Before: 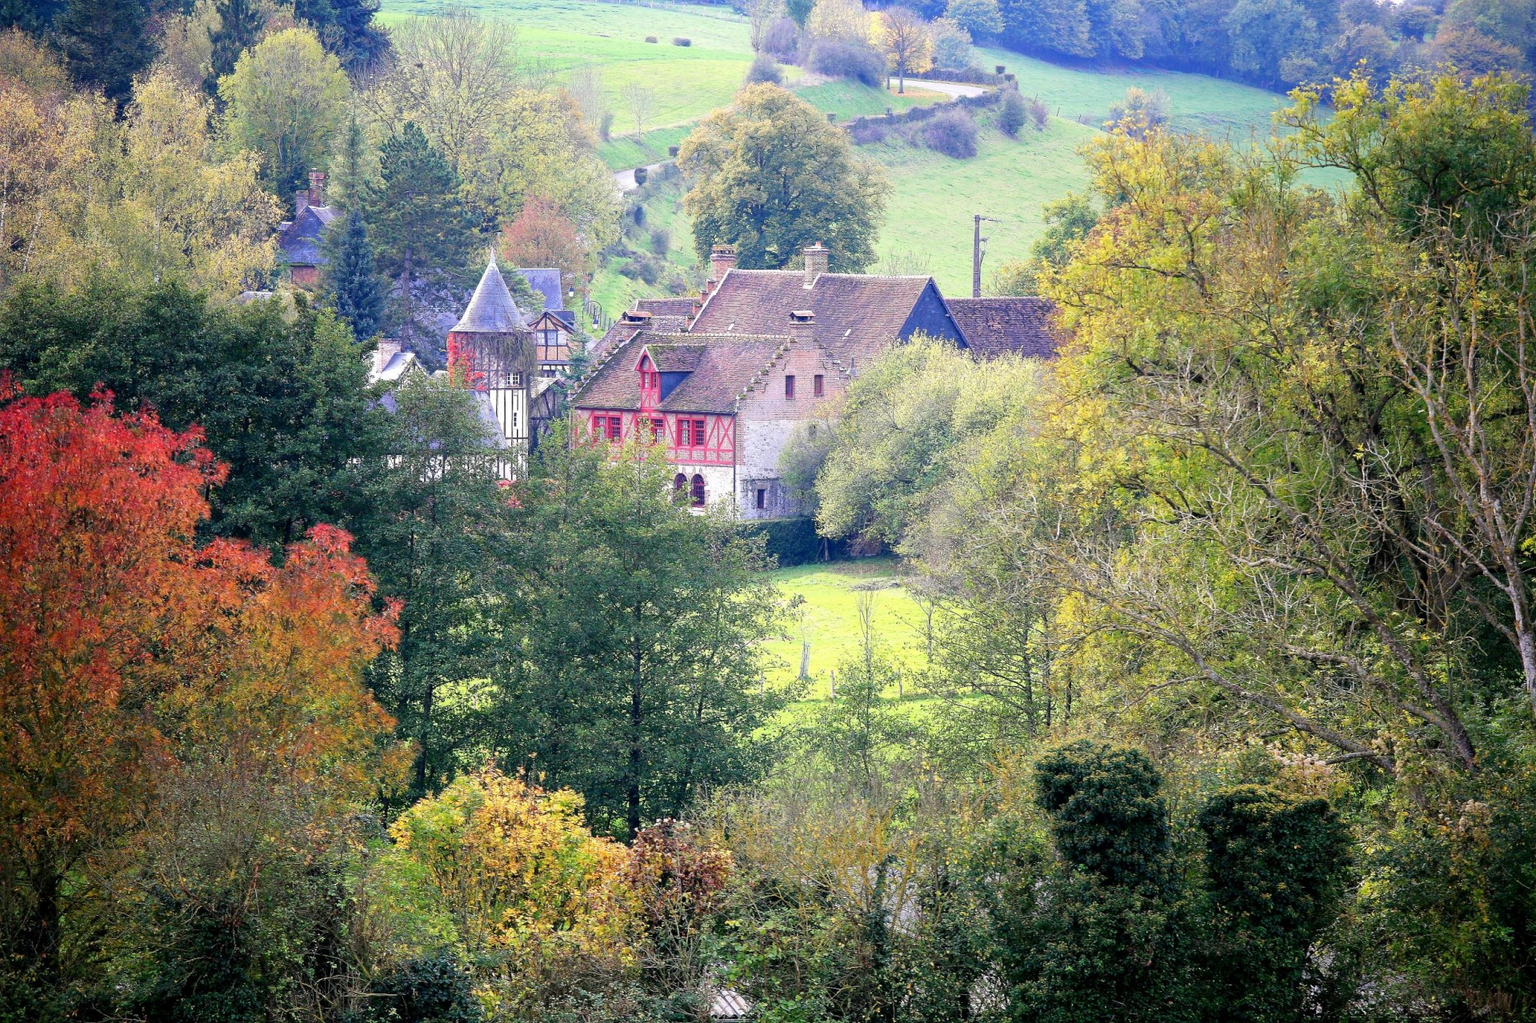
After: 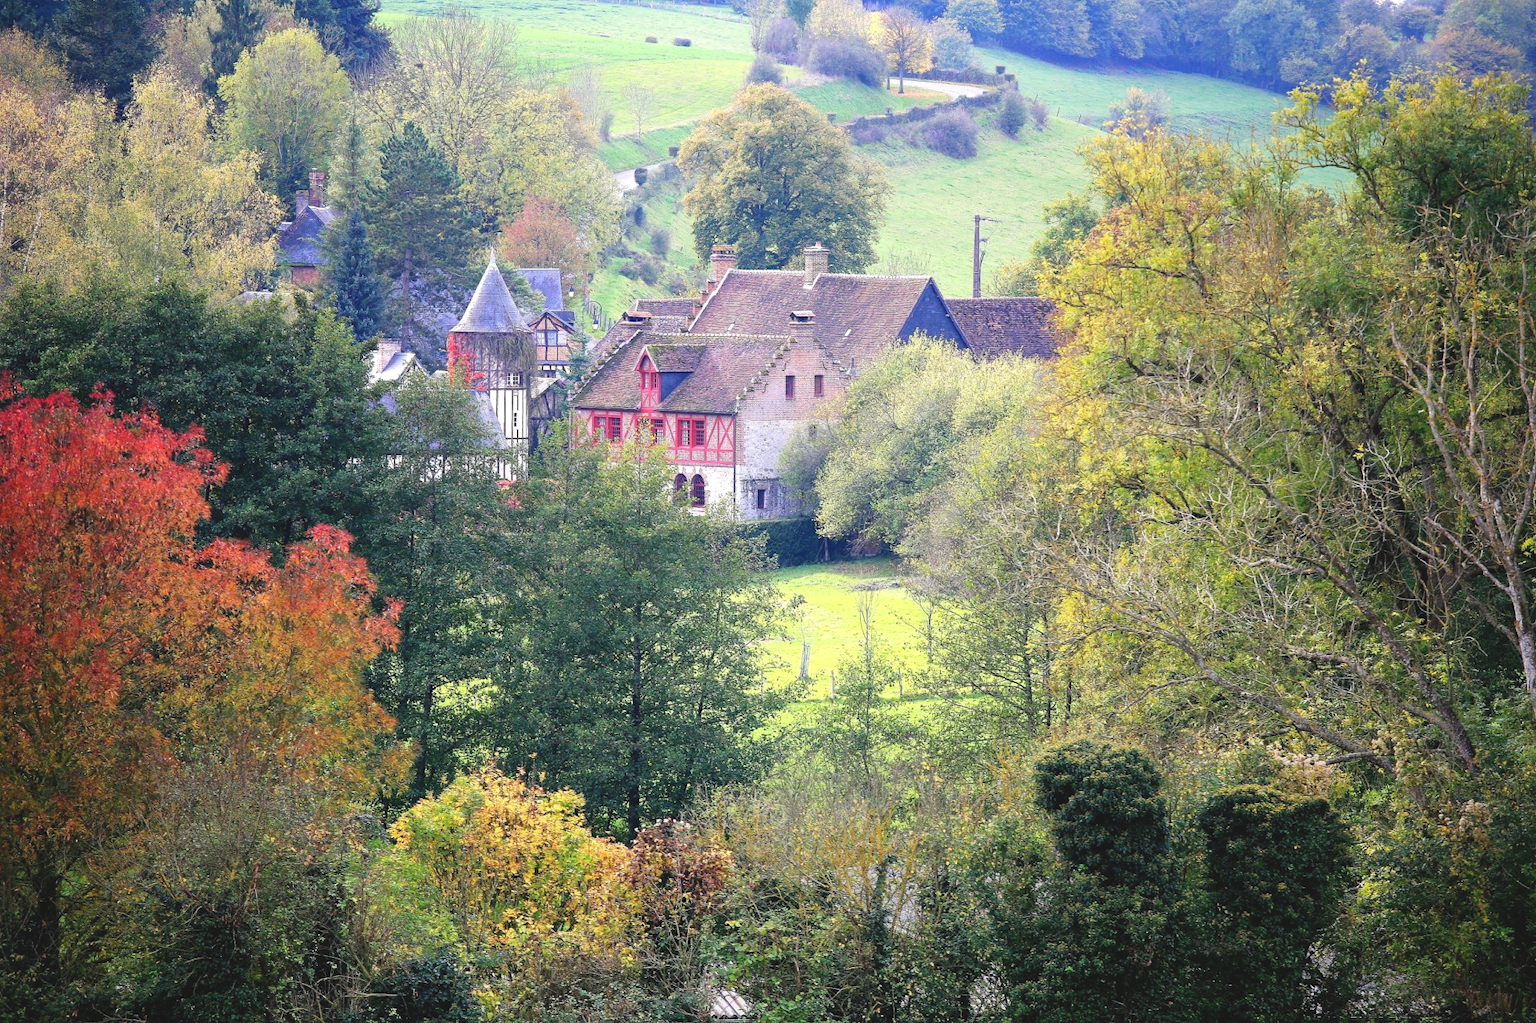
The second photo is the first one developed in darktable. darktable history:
exposure: black level correction -0.009, exposure 0.069 EV, compensate highlight preservation false
